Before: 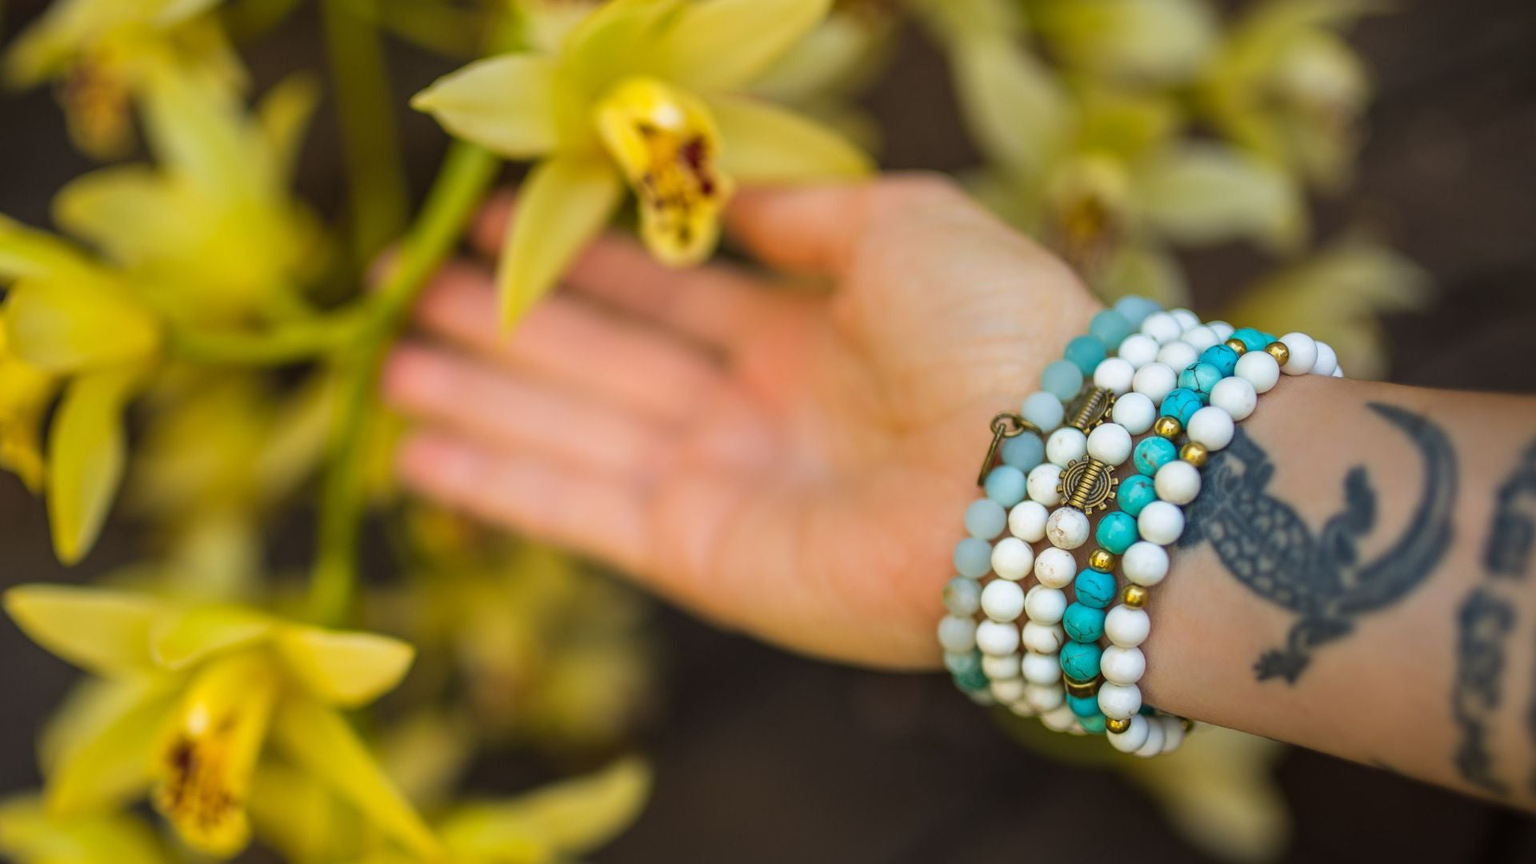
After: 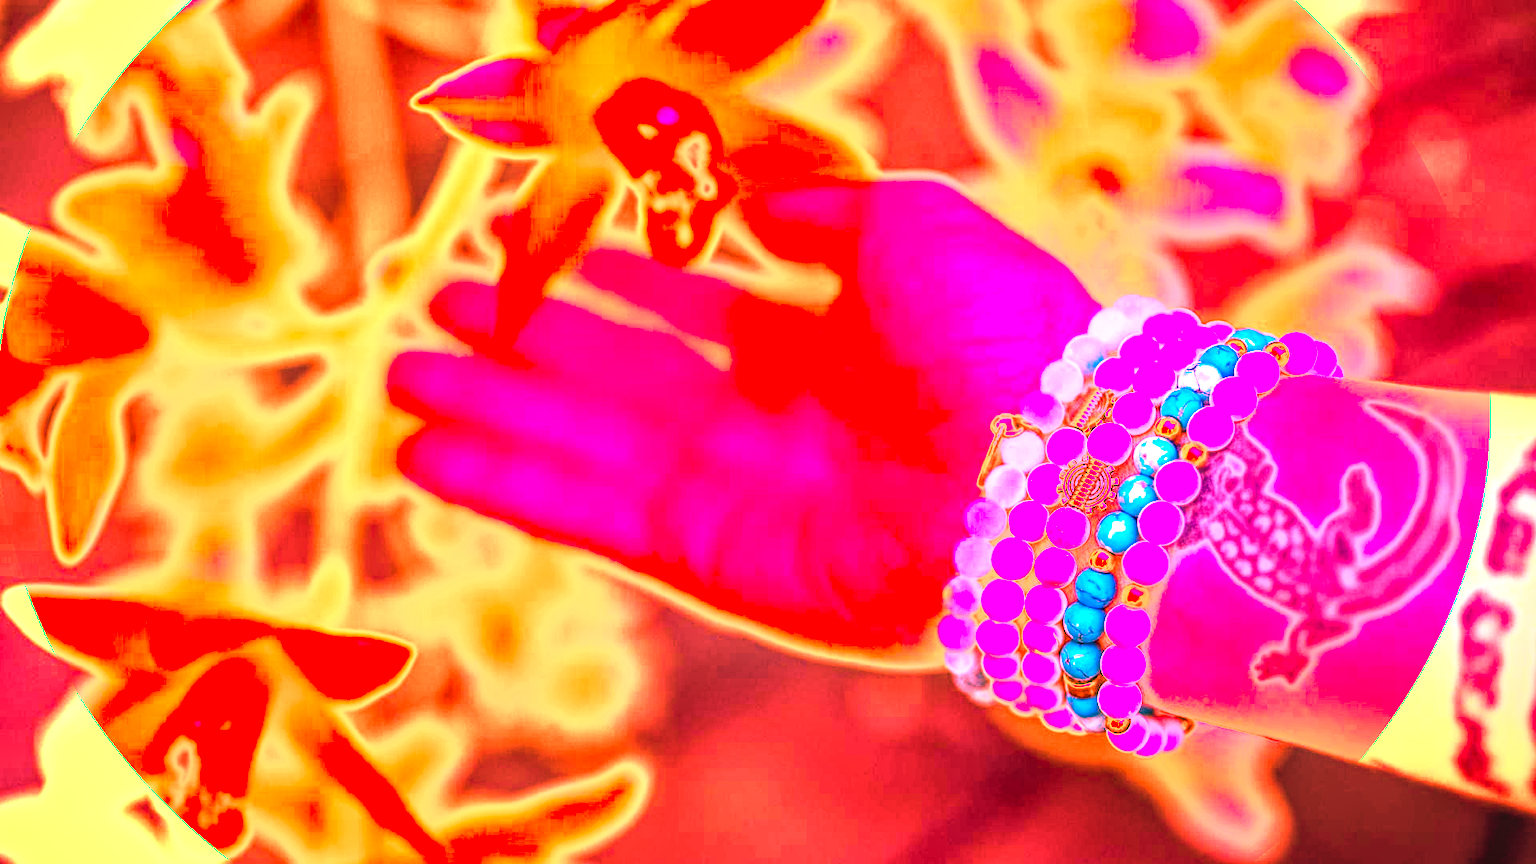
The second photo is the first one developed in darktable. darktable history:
color balance rgb: linear chroma grading › global chroma 16.62%, perceptual saturation grading › highlights -8.63%, perceptual saturation grading › mid-tones 18.66%, perceptual saturation grading › shadows 28.49%, perceptual brilliance grading › highlights 14.22%, perceptual brilliance grading › shadows -18.96%, global vibrance 27.71%
white balance: red 4.26, blue 1.802
local contrast: highlights 65%, shadows 54%, detail 169%, midtone range 0.514
vignetting: fall-off start 97.23%, saturation -0.024, center (-0.033, -0.042), width/height ratio 1.179, unbound false
